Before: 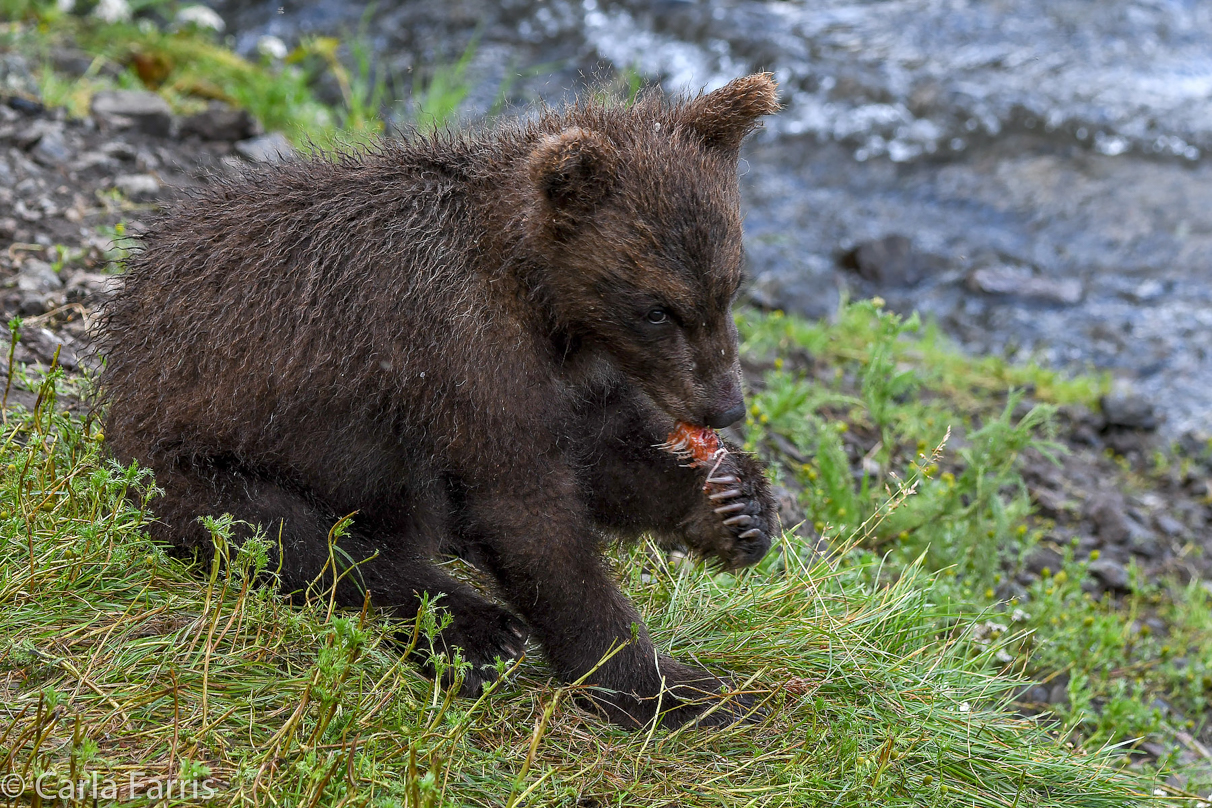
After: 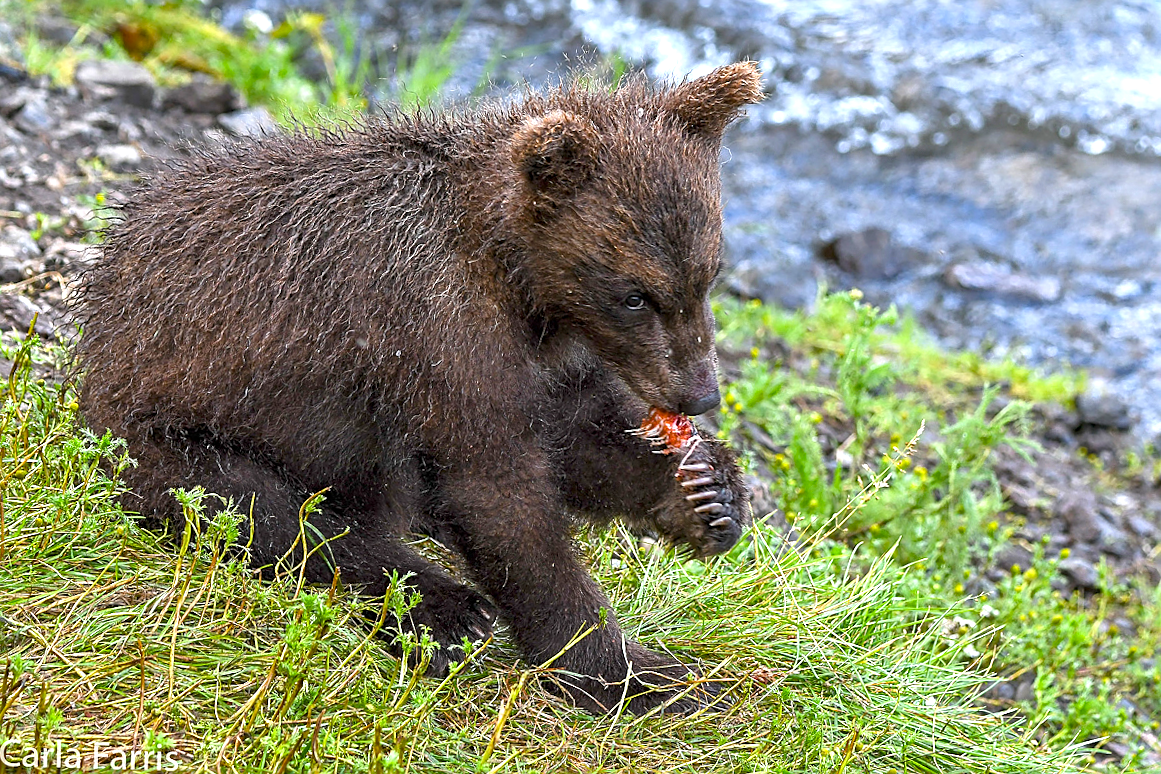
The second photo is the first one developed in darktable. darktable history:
sharpen: on, module defaults
color balance rgb: linear chroma grading › shadows -8%, linear chroma grading › global chroma 10%, perceptual saturation grading › global saturation 2%, perceptual saturation grading › highlights -2%, perceptual saturation grading › mid-tones 4%, perceptual saturation grading › shadows 8%, perceptual brilliance grading › global brilliance 2%, perceptual brilliance grading › highlights -4%, global vibrance 16%, saturation formula JzAzBz (2021)
exposure: black level correction 0, exposure 0.9 EV, compensate highlight preservation false
crop and rotate: angle -1.69°
